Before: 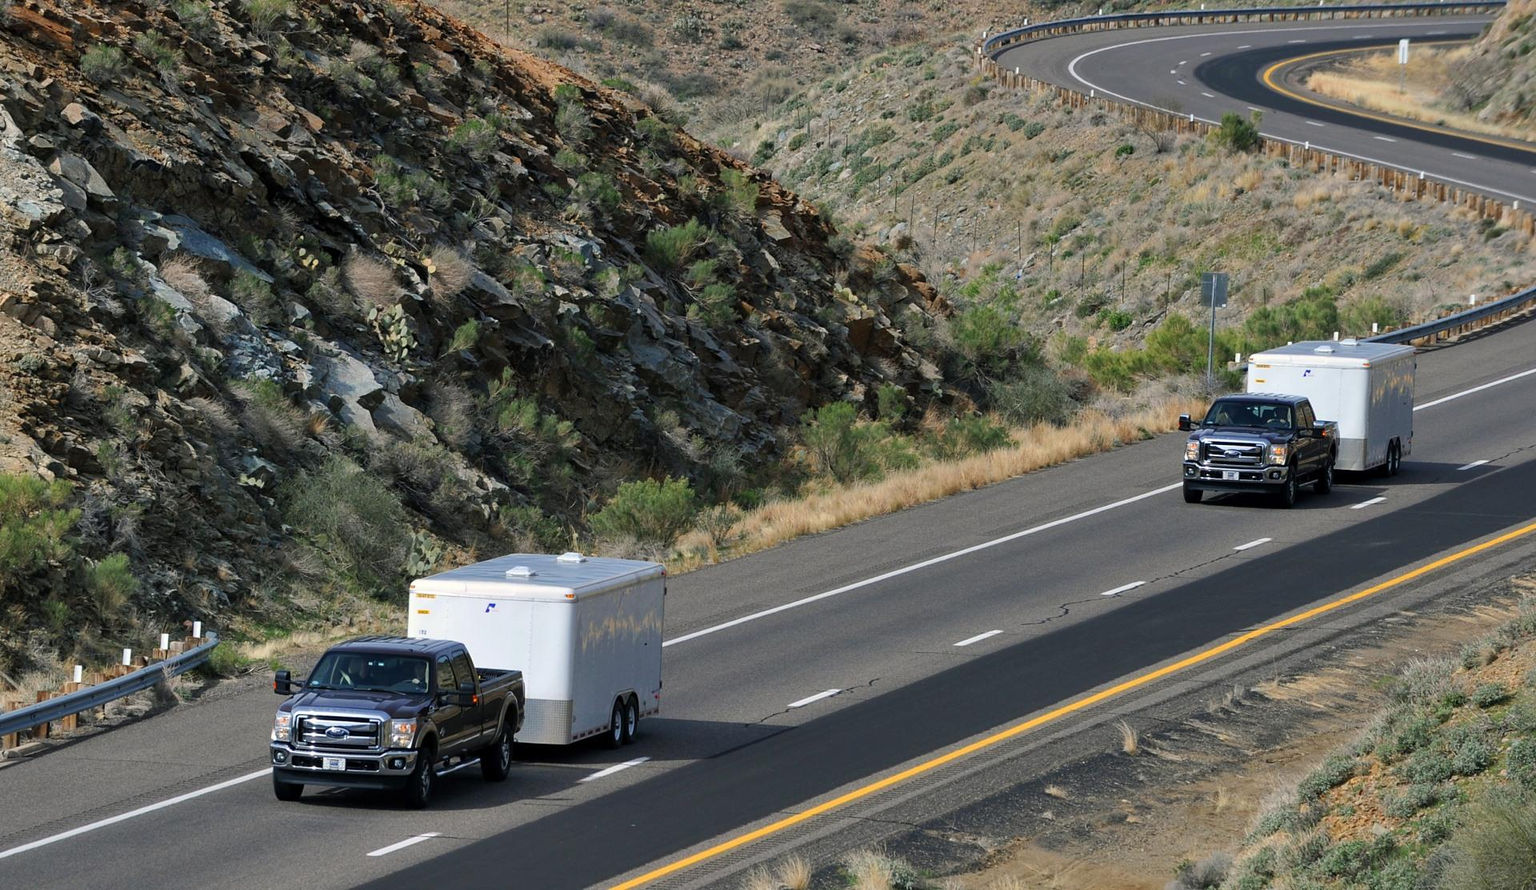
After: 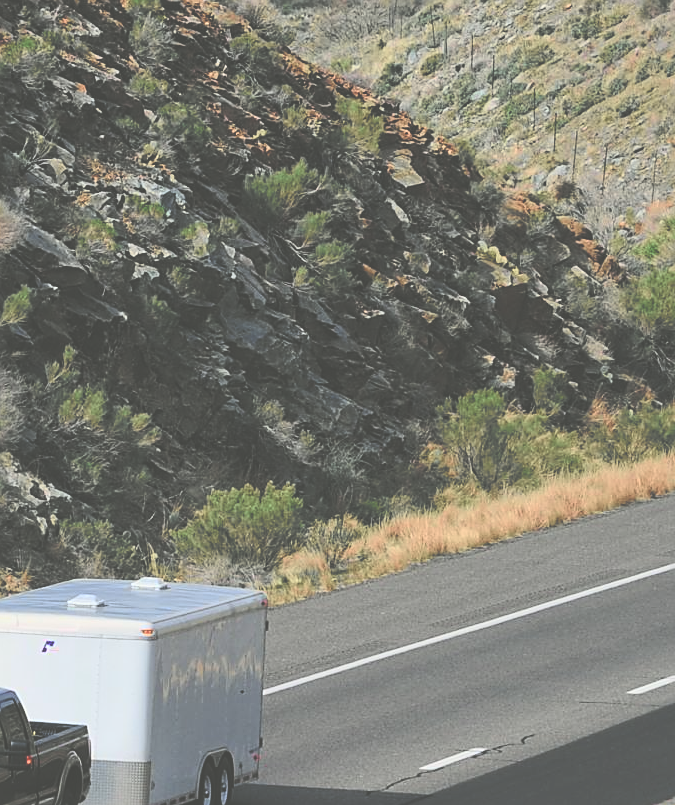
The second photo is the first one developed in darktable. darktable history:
exposure: exposure -0.04 EV, compensate highlight preservation false
sharpen: on, module defaults
rgb curve: curves: ch0 [(0, 0.186) (0.314, 0.284) (0.775, 0.708) (1, 1)], compensate middle gray true, preserve colors none
crop and rotate: left 29.476%, top 10.214%, right 35.32%, bottom 17.333%
tone curve: curves: ch0 [(0, 0.023) (0.113, 0.081) (0.204, 0.197) (0.498, 0.608) (0.709, 0.819) (0.984, 0.961)]; ch1 [(0, 0) (0.172, 0.123) (0.317, 0.272) (0.414, 0.382) (0.476, 0.479) (0.505, 0.501) (0.528, 0.54) (0.618, 0.647) (0.709, 0.764) (1, 1)]; ch2 [(0, 0) (0.411, 0.424) (0.492, 0.502) (0.521, 0.521) (0.55, 0.576) (0.686, 0.638) (1, 1)], color space Lab, independent channels, preserve colors none
contrast brightness saturation: brightness 0.15
